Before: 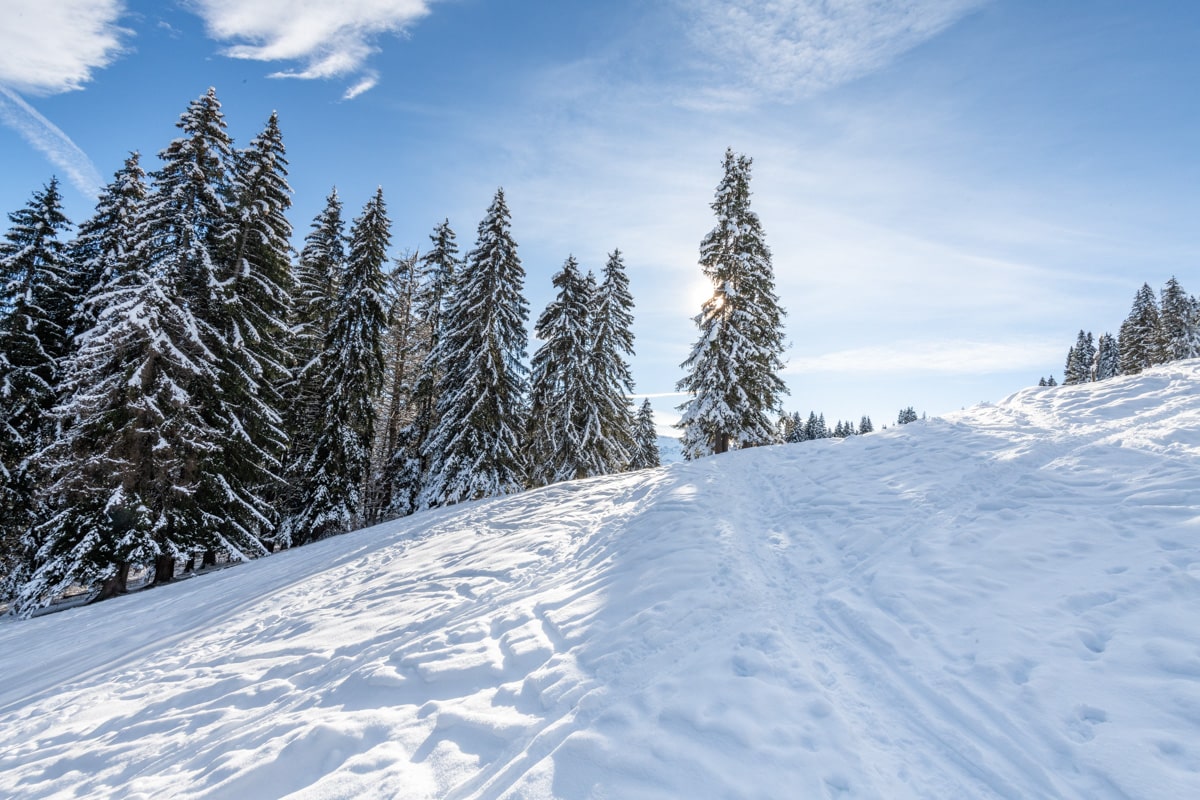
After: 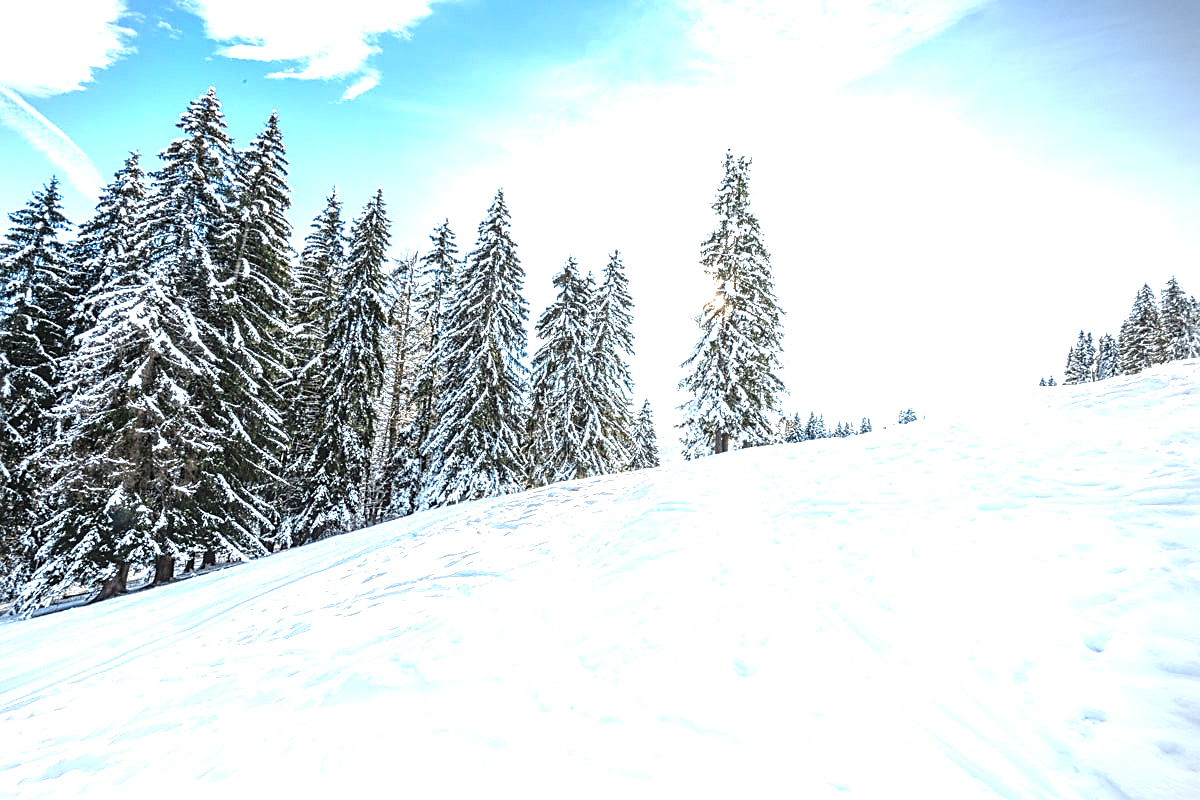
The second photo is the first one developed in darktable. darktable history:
local contrast: detail 130%
exposure: black level correction 0, exposure 1.2 EV, compensate exposure bias true, compensate highlight preservation false
sharpen: on, module defaults
tone equalizer: -8 EV -0.417 EV, -7 EV -0.389 EV, -6 EV -0.333 EV, -5 EV -0.222 EV, -3 EV 0.222 EV, -2 EV 0.333 EV, -1 EV 0.389 EV, +0 EV 0.417 EV, edges refinement/feathering 500, mask exposure compensation -1.57 EV, preserve details no
vignetting: center (-0.15, 0.013)
color calibration: illuminant Planckian (black body), x 0.351, y 0.352, temperature 4794.27 K
